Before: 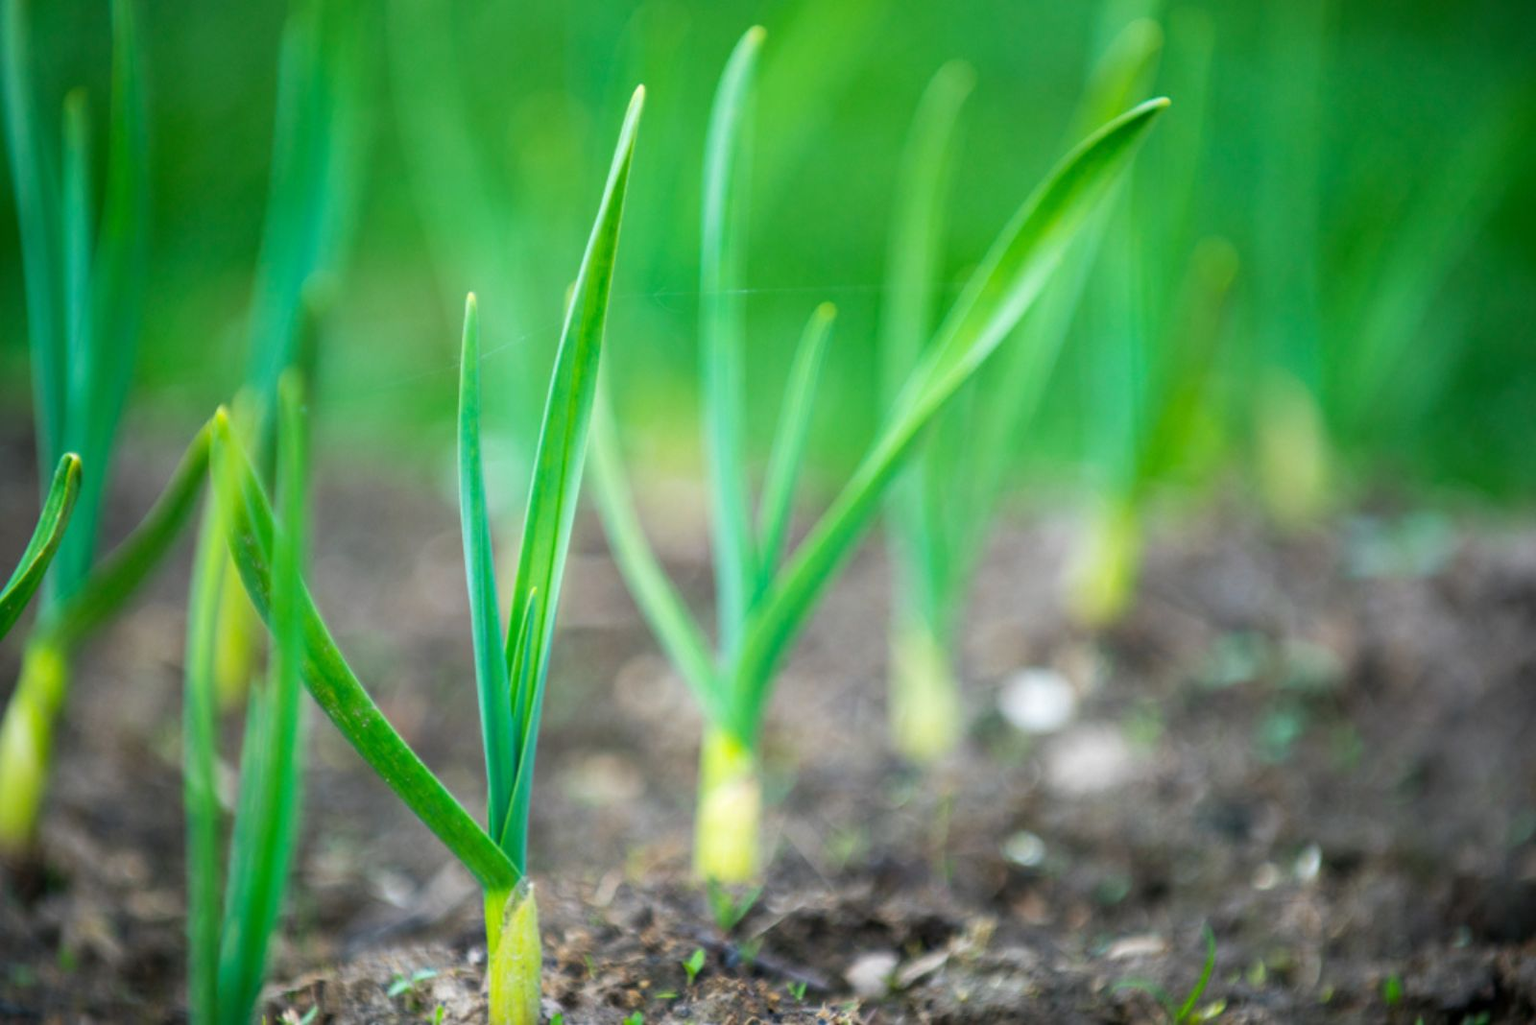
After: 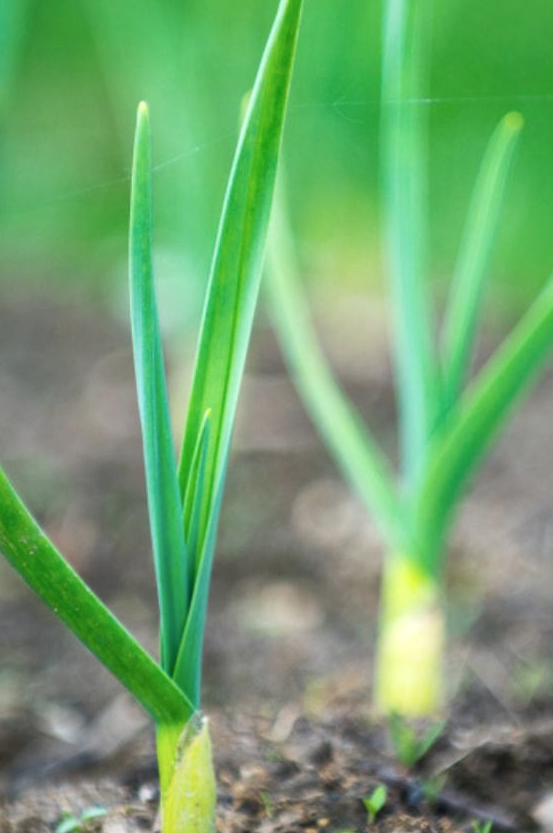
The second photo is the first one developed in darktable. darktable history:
crop and rotate: left 21.811%, top 19.008%, right 43.564%, bottom 2.966%
contrast brightness saturation: saturation -0.093
local contrast: mode bilateral grid, contrast 20, coarseness 50, detail 128%, midtone range 0.2
